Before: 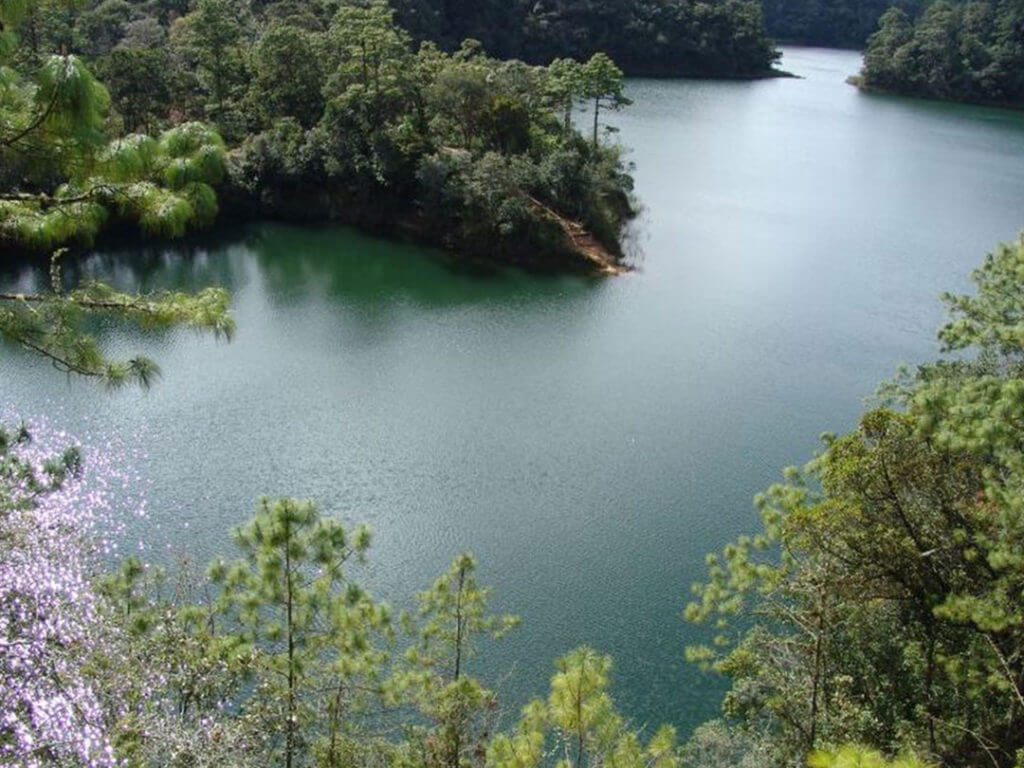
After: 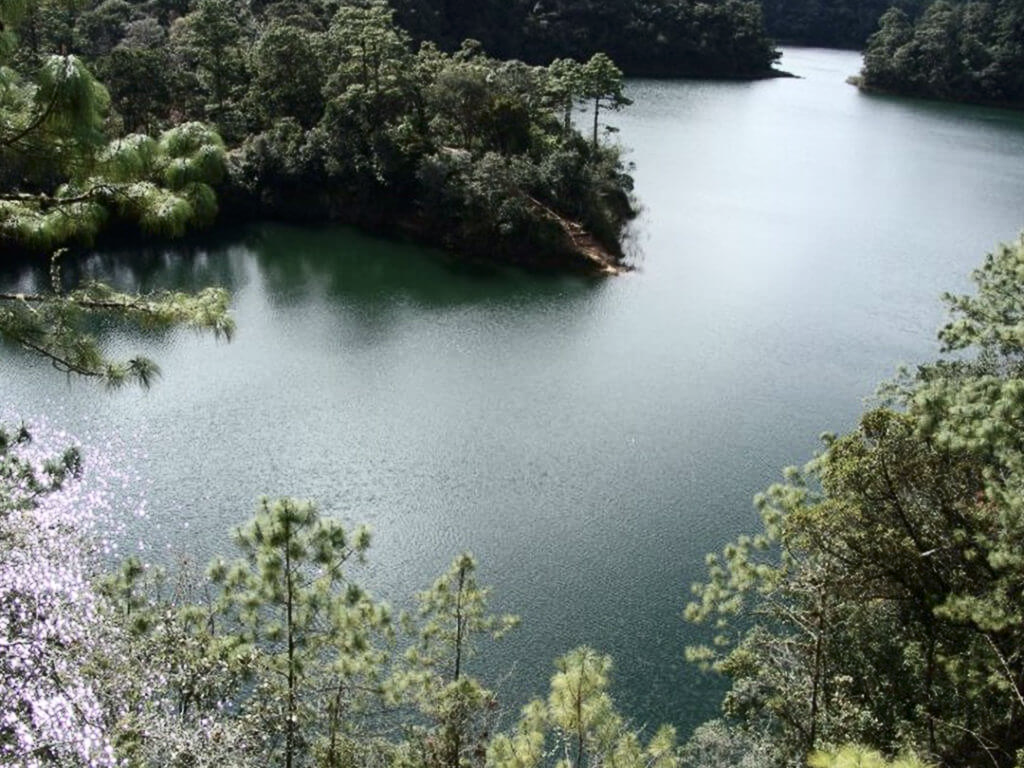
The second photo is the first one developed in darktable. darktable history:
contrast brightness saturation: contrast 0.253, saturation -0.312
